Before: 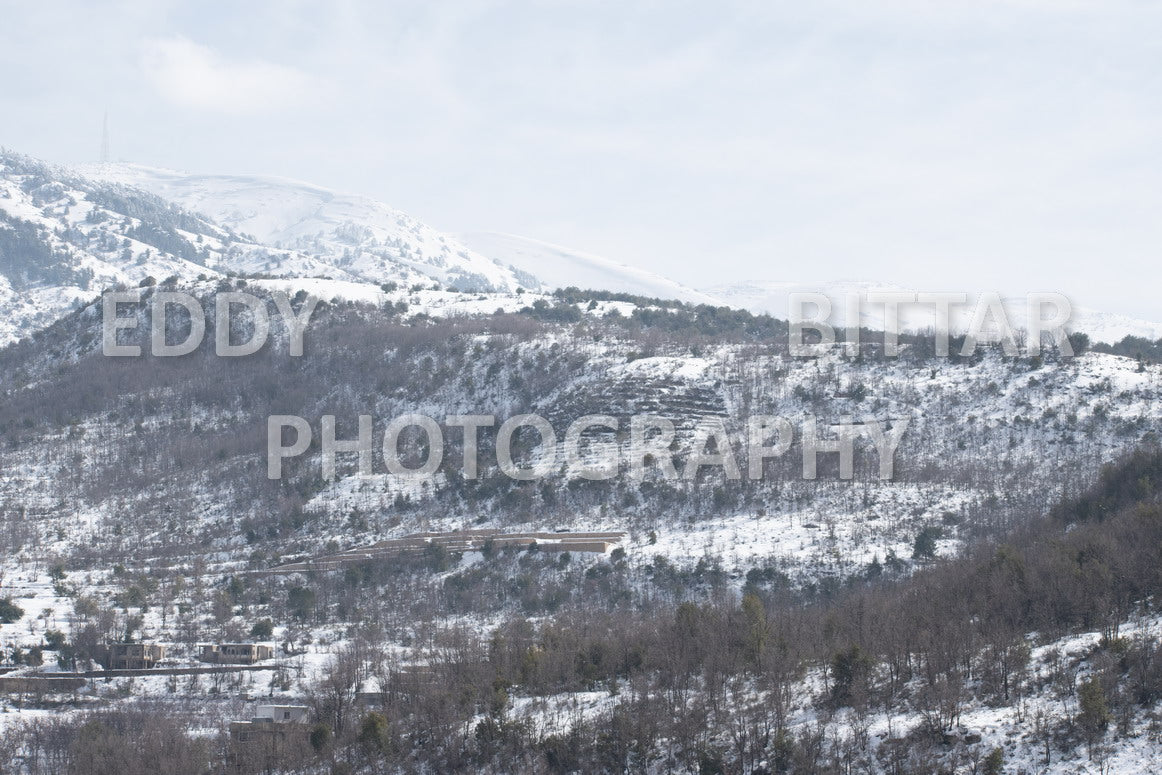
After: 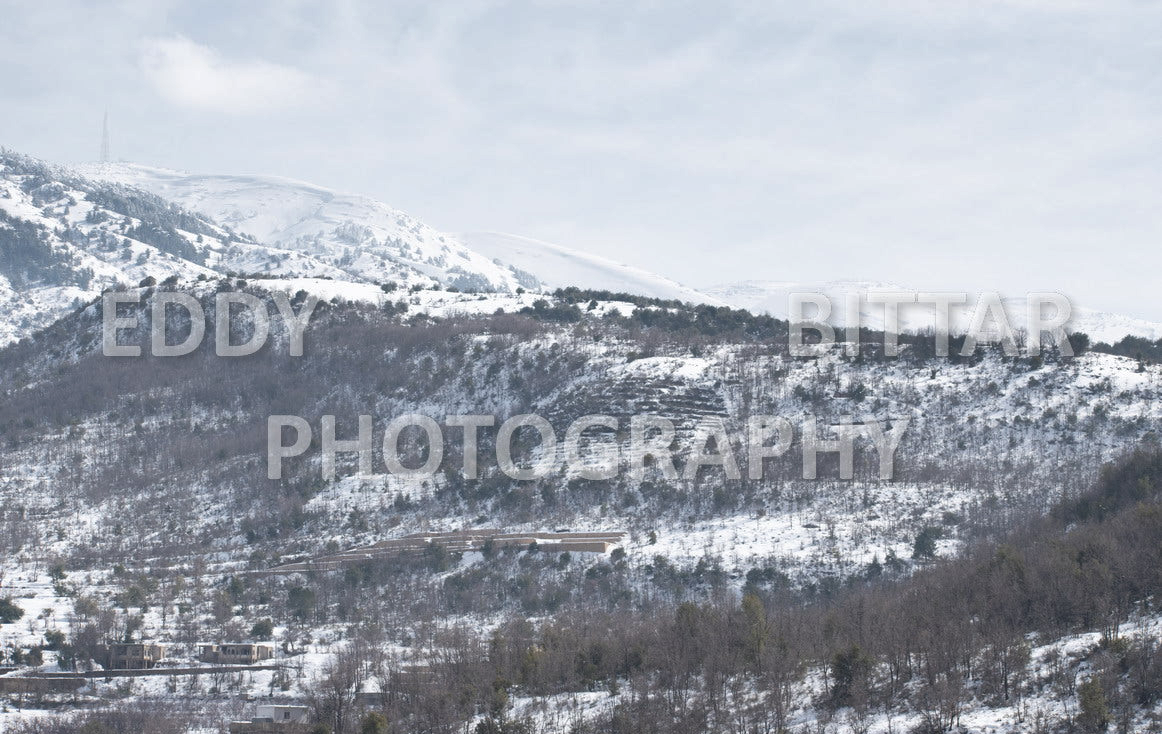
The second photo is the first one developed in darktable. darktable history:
crop and rotate: top 0.002%, bottom 5.172%
shadows and highlights: white point adjustment 0.858, highlights color adjustment 31.61%, soften with gaussian
levels: mode automatic
